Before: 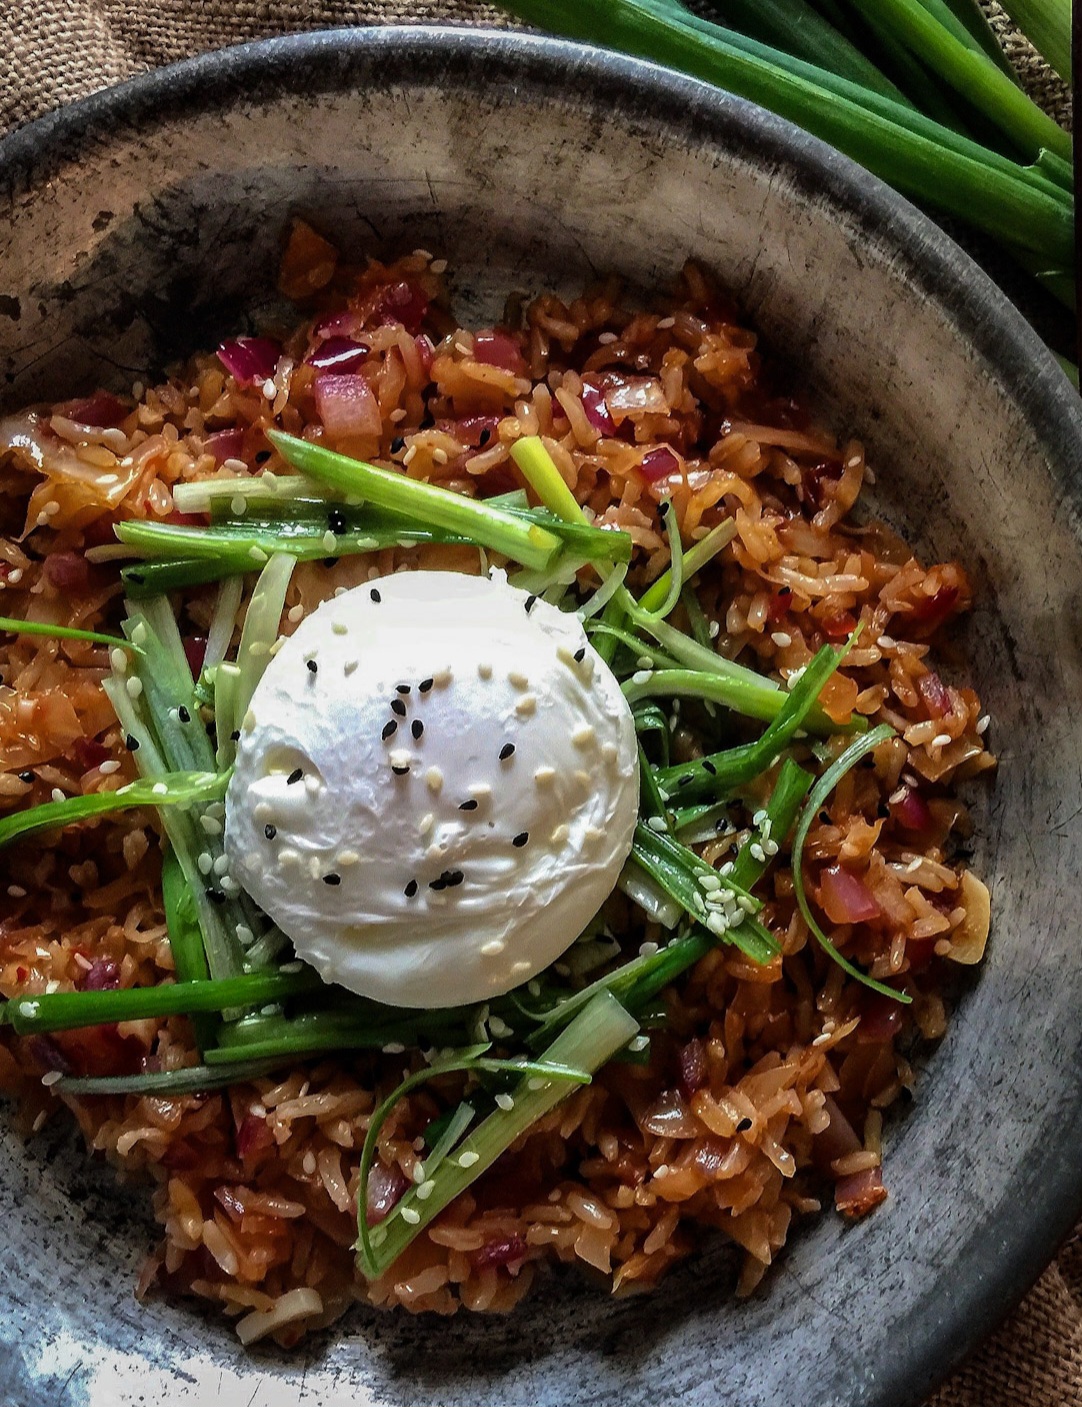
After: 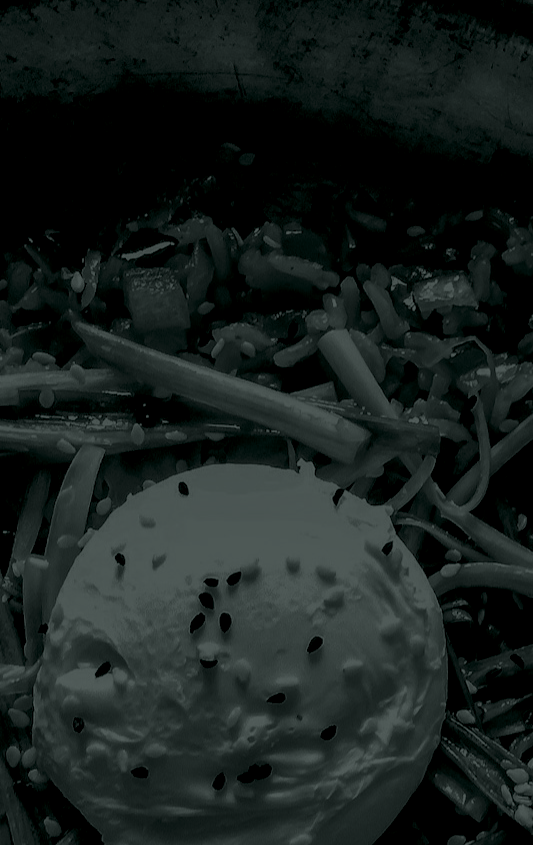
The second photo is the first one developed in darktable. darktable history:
colorize: hue 90°, saturation 19%, lightness 1.59%, version 1
crop: left 17.835%, top 7.675%, right 32.881%, bottom 32.213%
